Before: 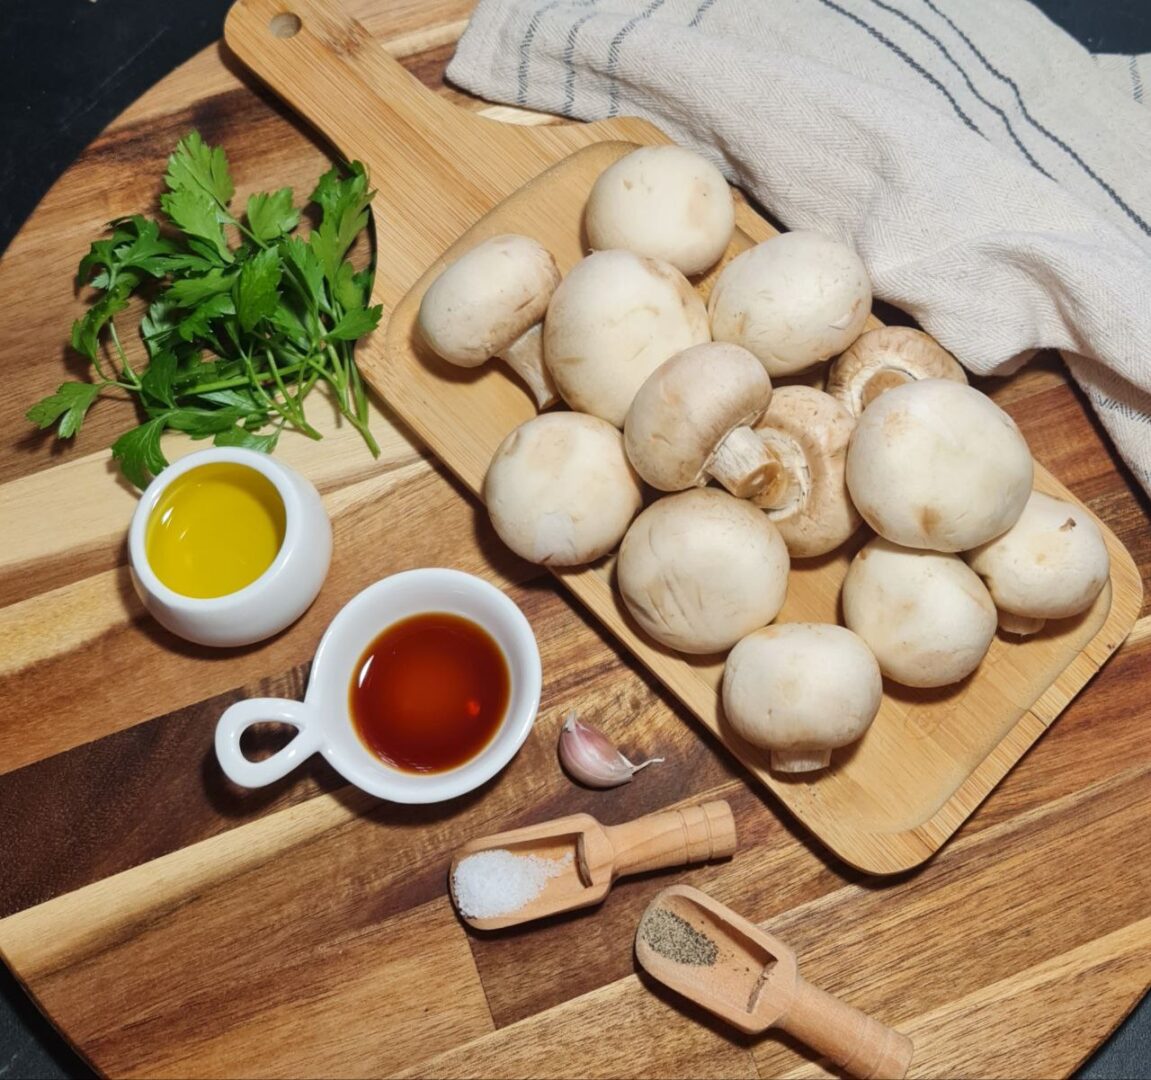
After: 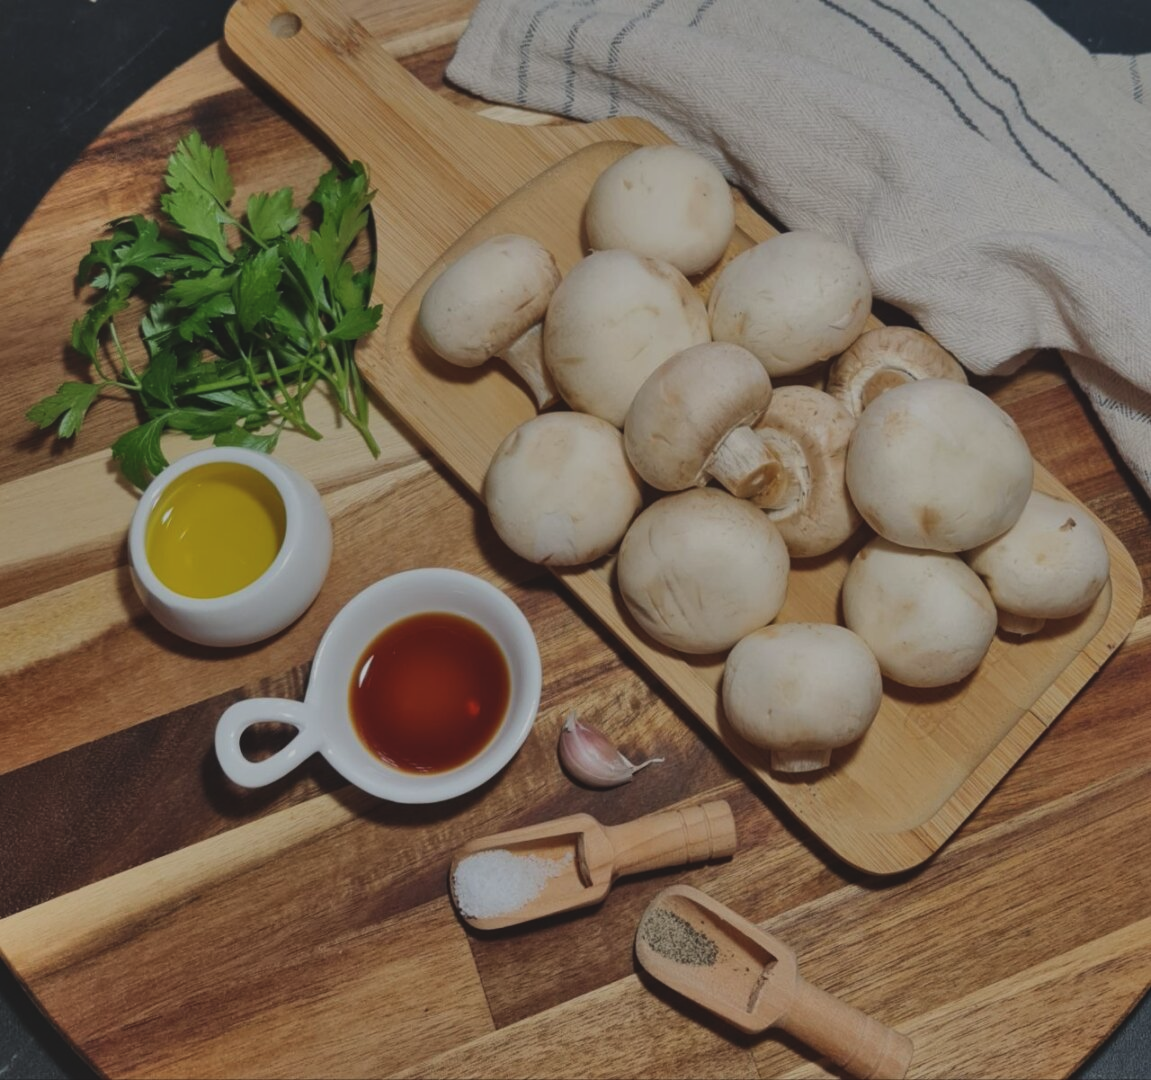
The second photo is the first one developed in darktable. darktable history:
exposure: black level correction -0.016, exposure -1.018 EV, compensate highlight preservation false
shadows and highlights: shadows 52.42, soften with gaussian
